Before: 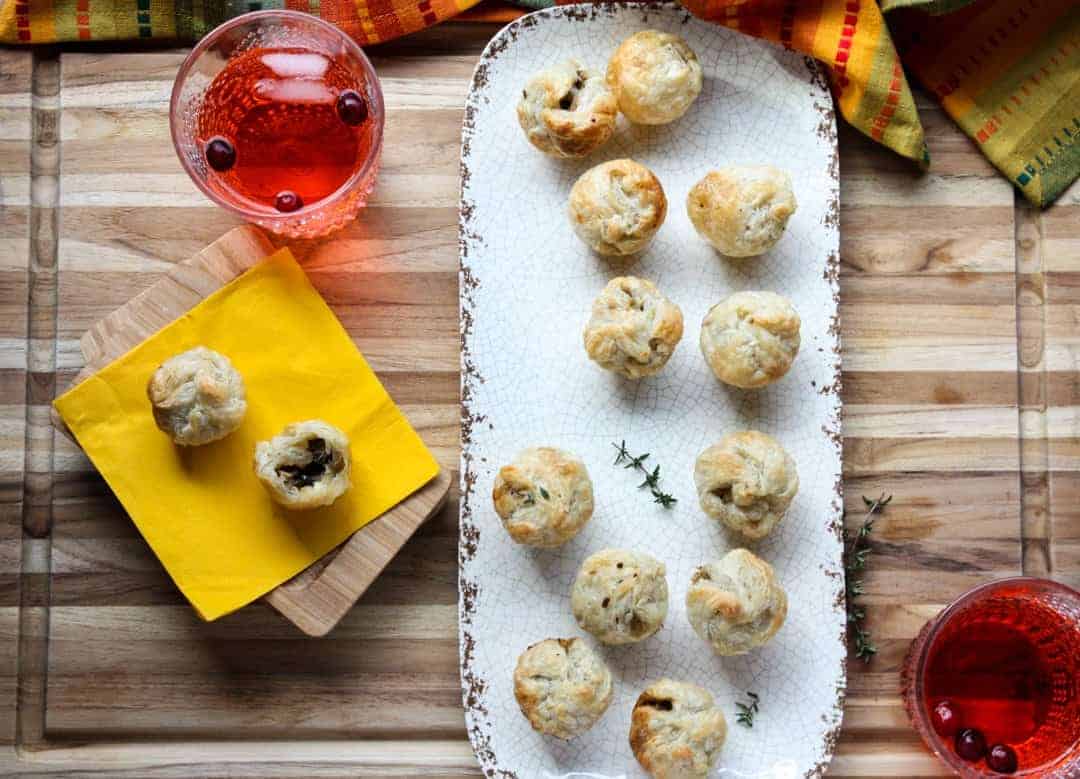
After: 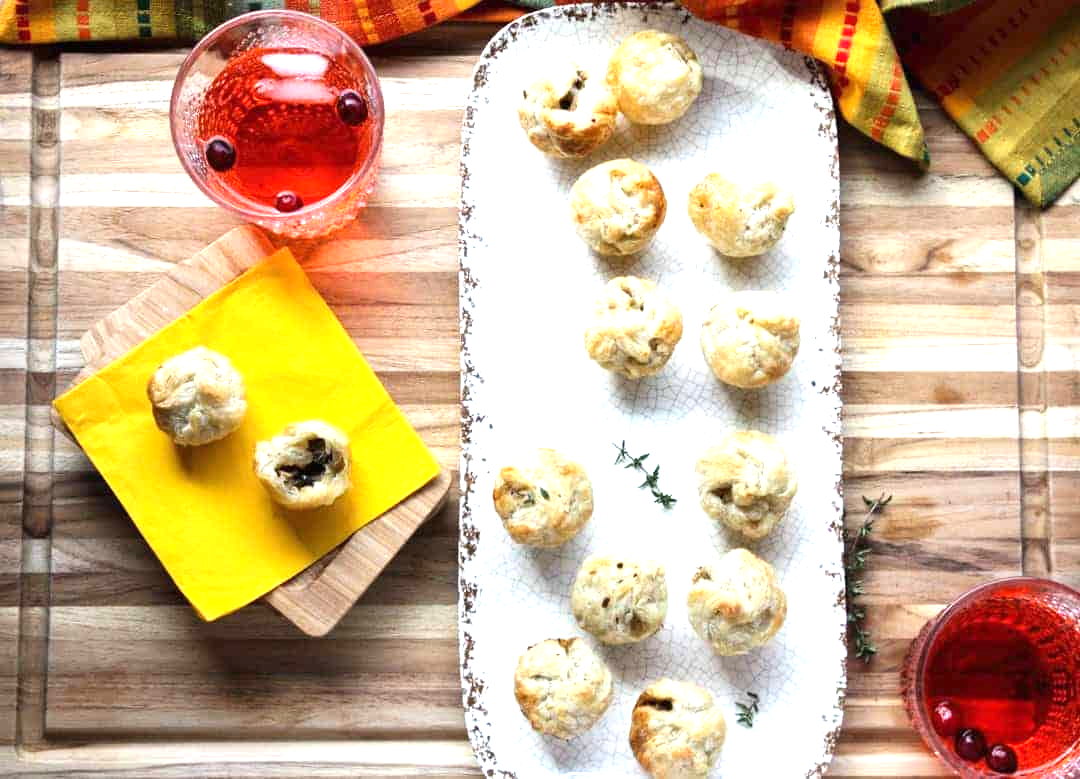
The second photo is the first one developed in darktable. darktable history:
exposure: black level correction 0, exposure 0.9 EV, compensate highlight preservation false
local contrast: mode bilateral grid, contrast 15, coarseness 36, detail 105%, midtone range 0.2
